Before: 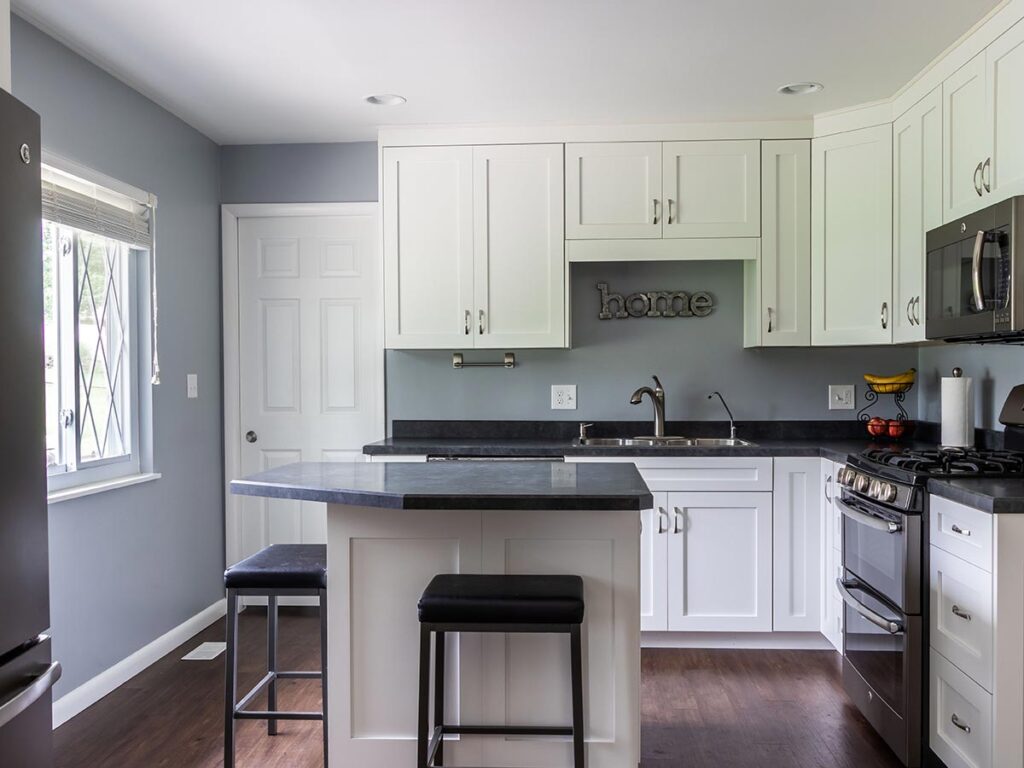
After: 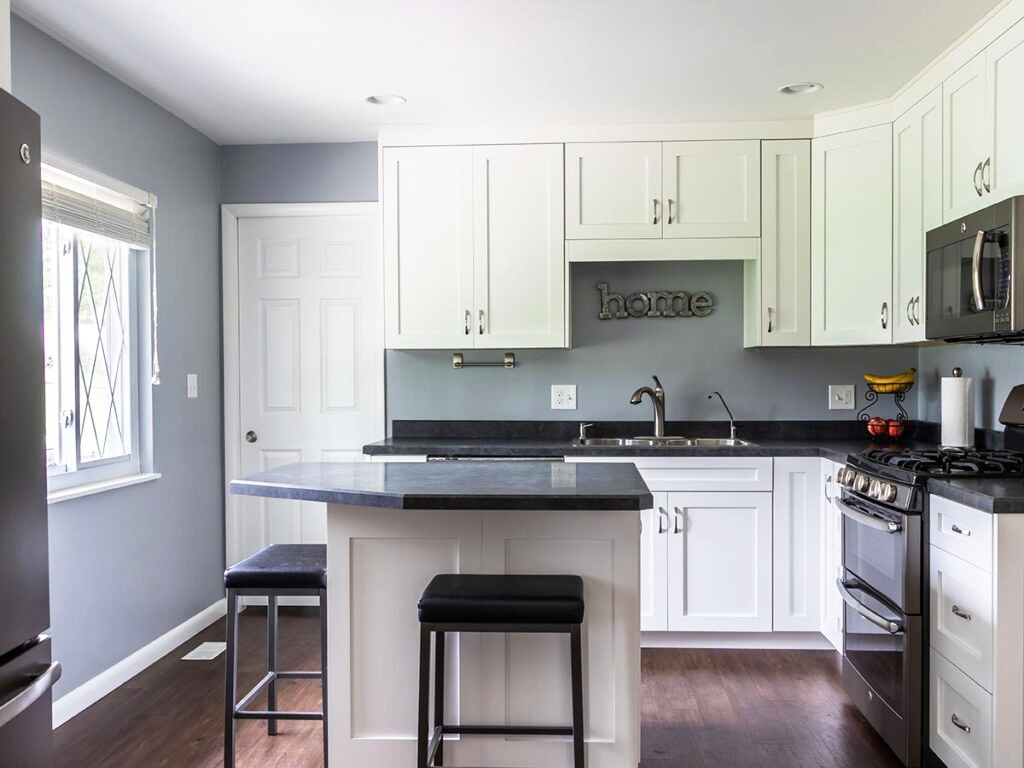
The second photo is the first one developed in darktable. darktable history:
base curve: curves: ch0 [(0, 0) (0.688, 0.865) (1, 1)], preserve colors none
